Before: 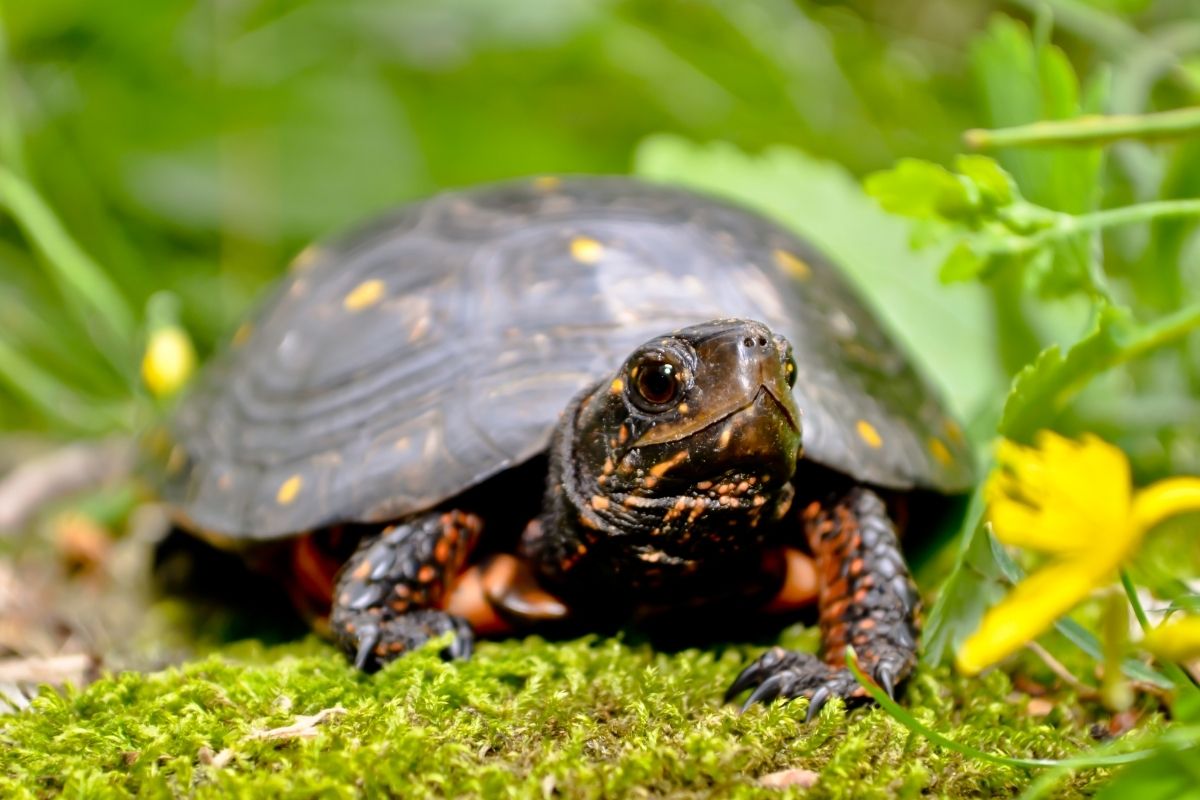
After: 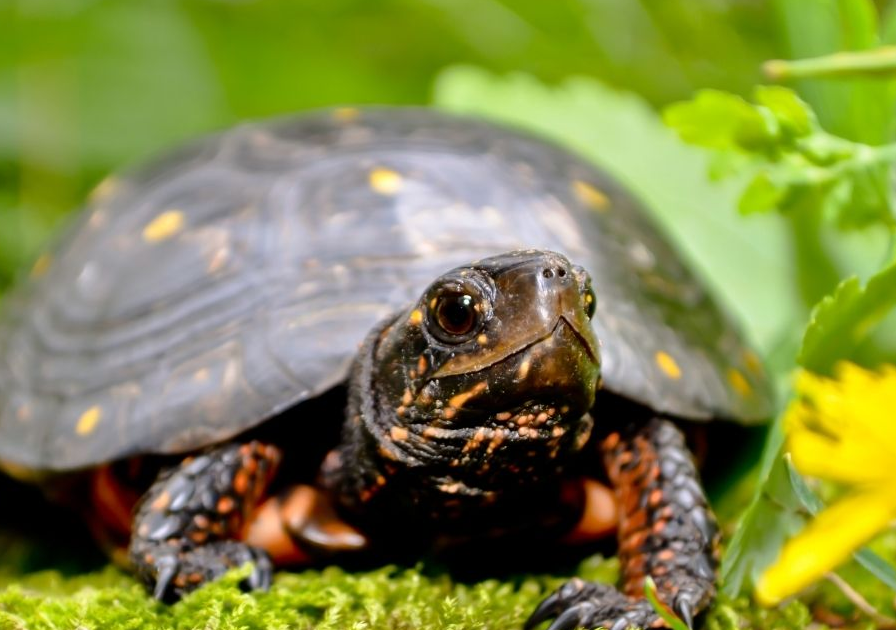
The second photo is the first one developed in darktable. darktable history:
crop: left 16.819%, top 8.659%, right 8.44%, bottom 12.575%
